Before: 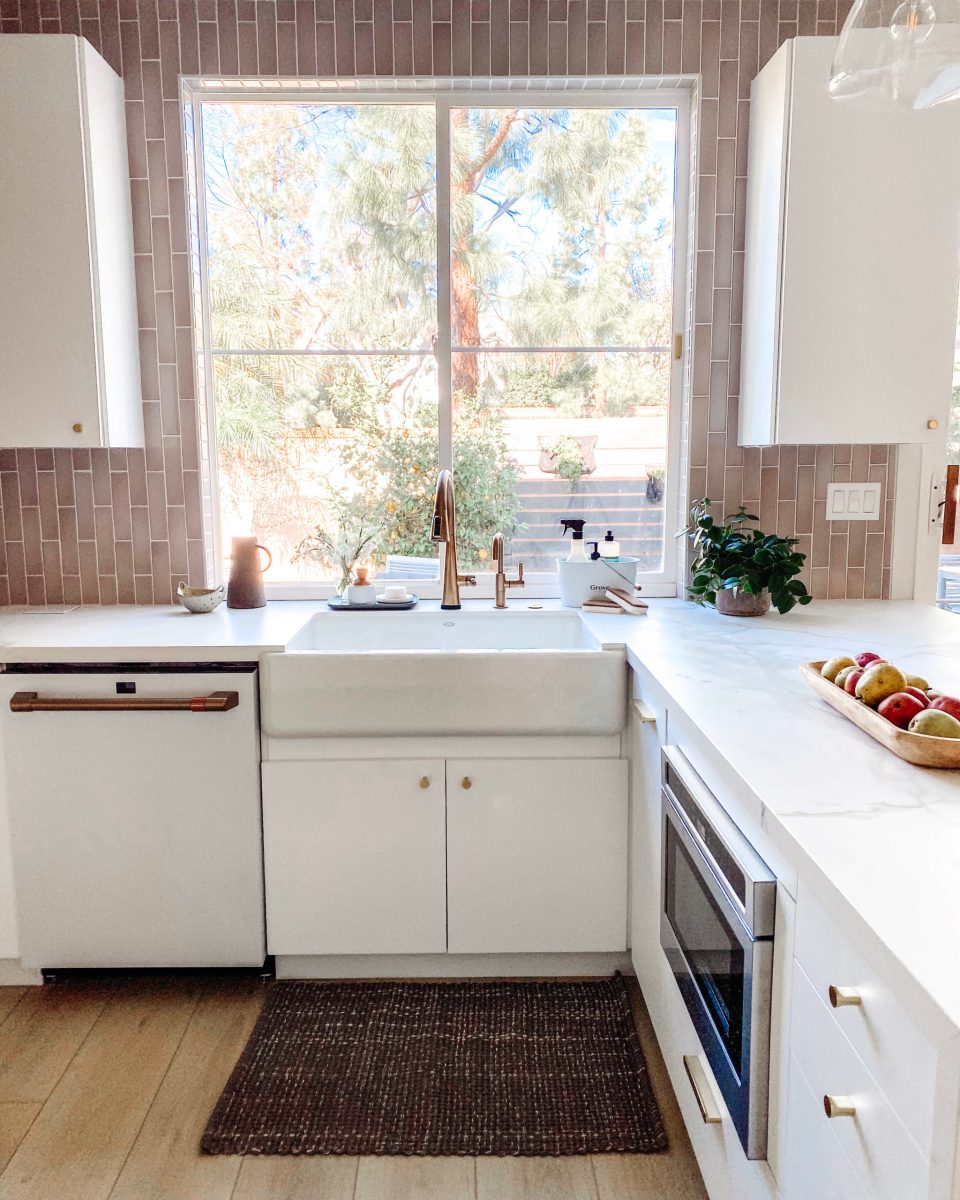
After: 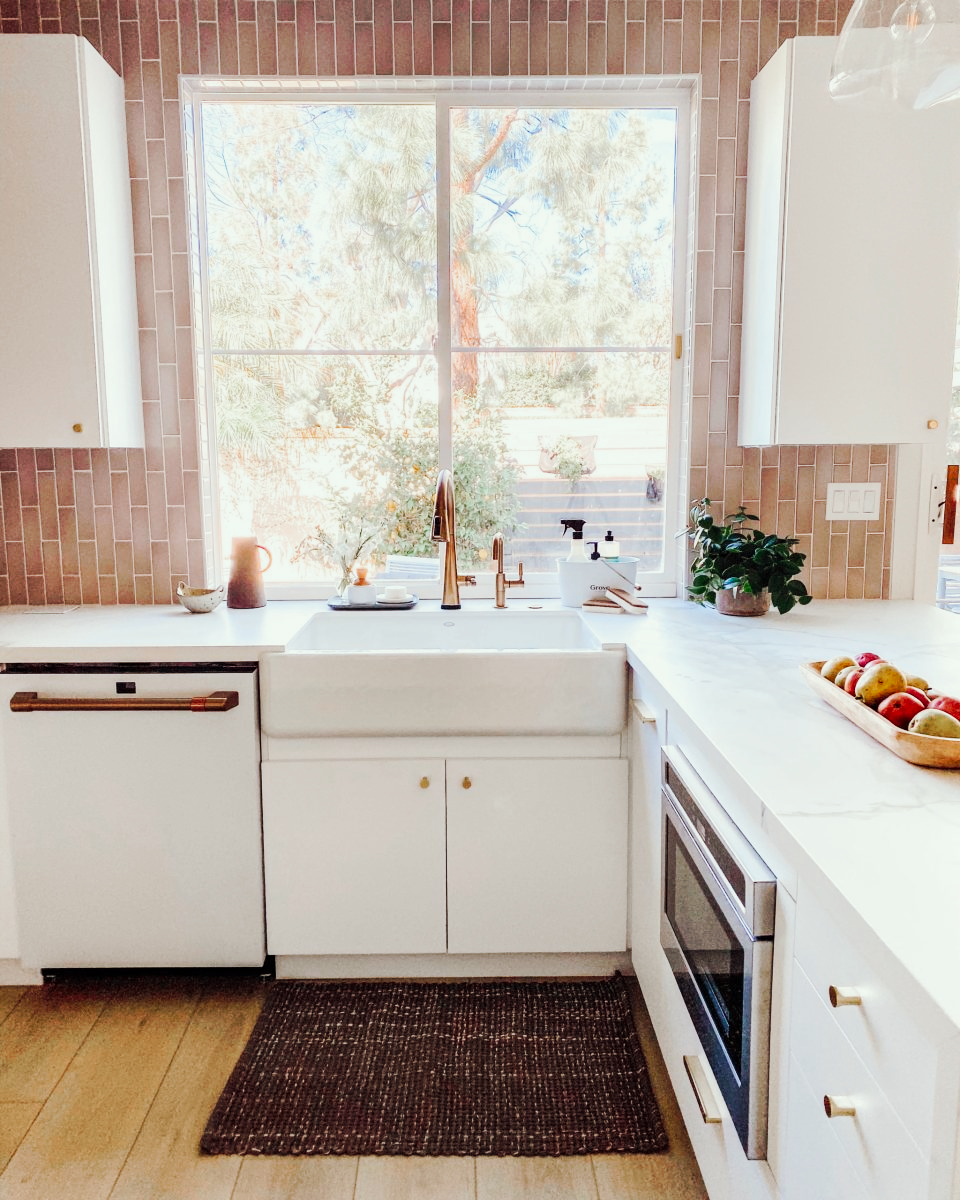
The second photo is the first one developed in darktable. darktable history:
tone curve: curves: ch0 [(0, 0) (0.003, 0.003) (0.011, 0.011) (0.025, 0.024) (0.044, 0.043) (0.069, 0.067) (0.1, 0.096) (0.136, 0.131) (0.177, 0.171) (0.224, 0.216) (0.277, 0.267) (0.335, 0.323) (0.399, 0.384) (0.468, 0.45) (0.543, 0.549) (0.623, 0.628) (0.709, 0.713) (0.801, 0.803) (0.898, 0.899) (1, 1)], preserve colors none
color look up table: target L [93.09, 91.83, 89.9, 86.81, 73.02, 72.09, 69.53, 60.84, 62.51, 52.19, 32.28, 25.97, 3.732, 200, 86.59, 75.9, 73.67, 63.85, 66.19, 51.56, 49.94, 43.53, 43.07, 33.72, 36.7, 13.75, 94.6, 88.25, 71.22, 77.01, 66.89, 67.77, 67.88, 59.98, 56.37, 48.08, 46.62, 46.37, 36.33, 33.76, 11.19, 6.976, 6.14, 92.57, 77.97, 75.31, 67.12, 44.9, 45.03], target a [-9.657, -24.78, -32.08, -52.68, -21.43, -67.05, -32.6, -34.02, -2.94, -51.92, -35.67, -9.406, -4.489, 0, 10.67, 6.449, 40.29, 53.81, 54.56, 41.06, 12.25, 15.96, 67.71, 13.69, 61.03, 30.66, 0.693, 16.48, 18.89, 38.33, 68.51, 25.51, 17.18, 8.573, 77.23, 73.05, 38.12, 59.85, 47.78, 32.6, 27.63, 24.94, 0.419, -20.86, -1.486, -4.296, -24.09, -0.829, -29.94], target b [23.59, 49.09, 17.96, 26.9, 72.36, 67.3, 7.374, 42.27, 21.84, 53.05, 31.42, 33.15, 2.181, 0, 19.66, 76.61, 5.489, 72.41, 22.57, 60.25, 55.75, 39.48, 54.9, 8.184, 17.87, 19.06, 0.248, -10.5, 0.655, -29, -35.03, -19.48, -43.25, -13.81, -14.22, -29.94, -23.5, -51.88, 1.064, -60.63, -35.66, 1.002, -13.89, -7.415, -27.18, -1.507, -25.26, -41.67, -3.305], num patches 49
